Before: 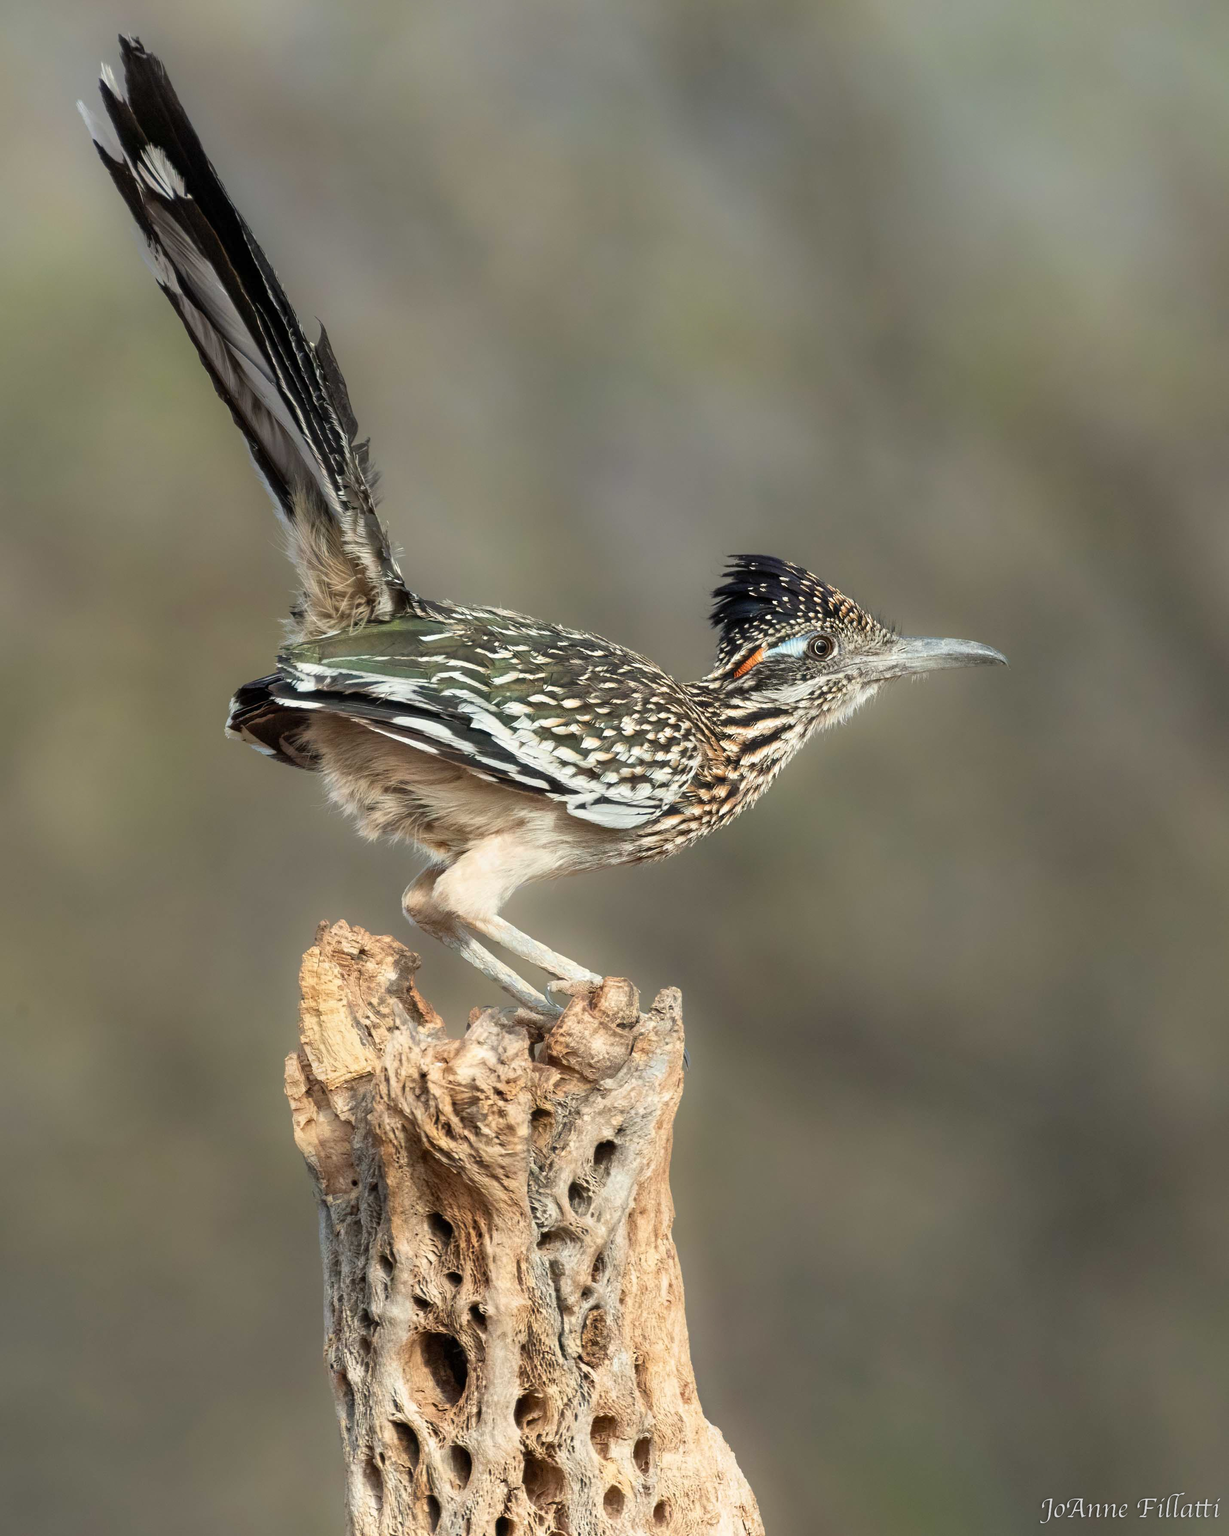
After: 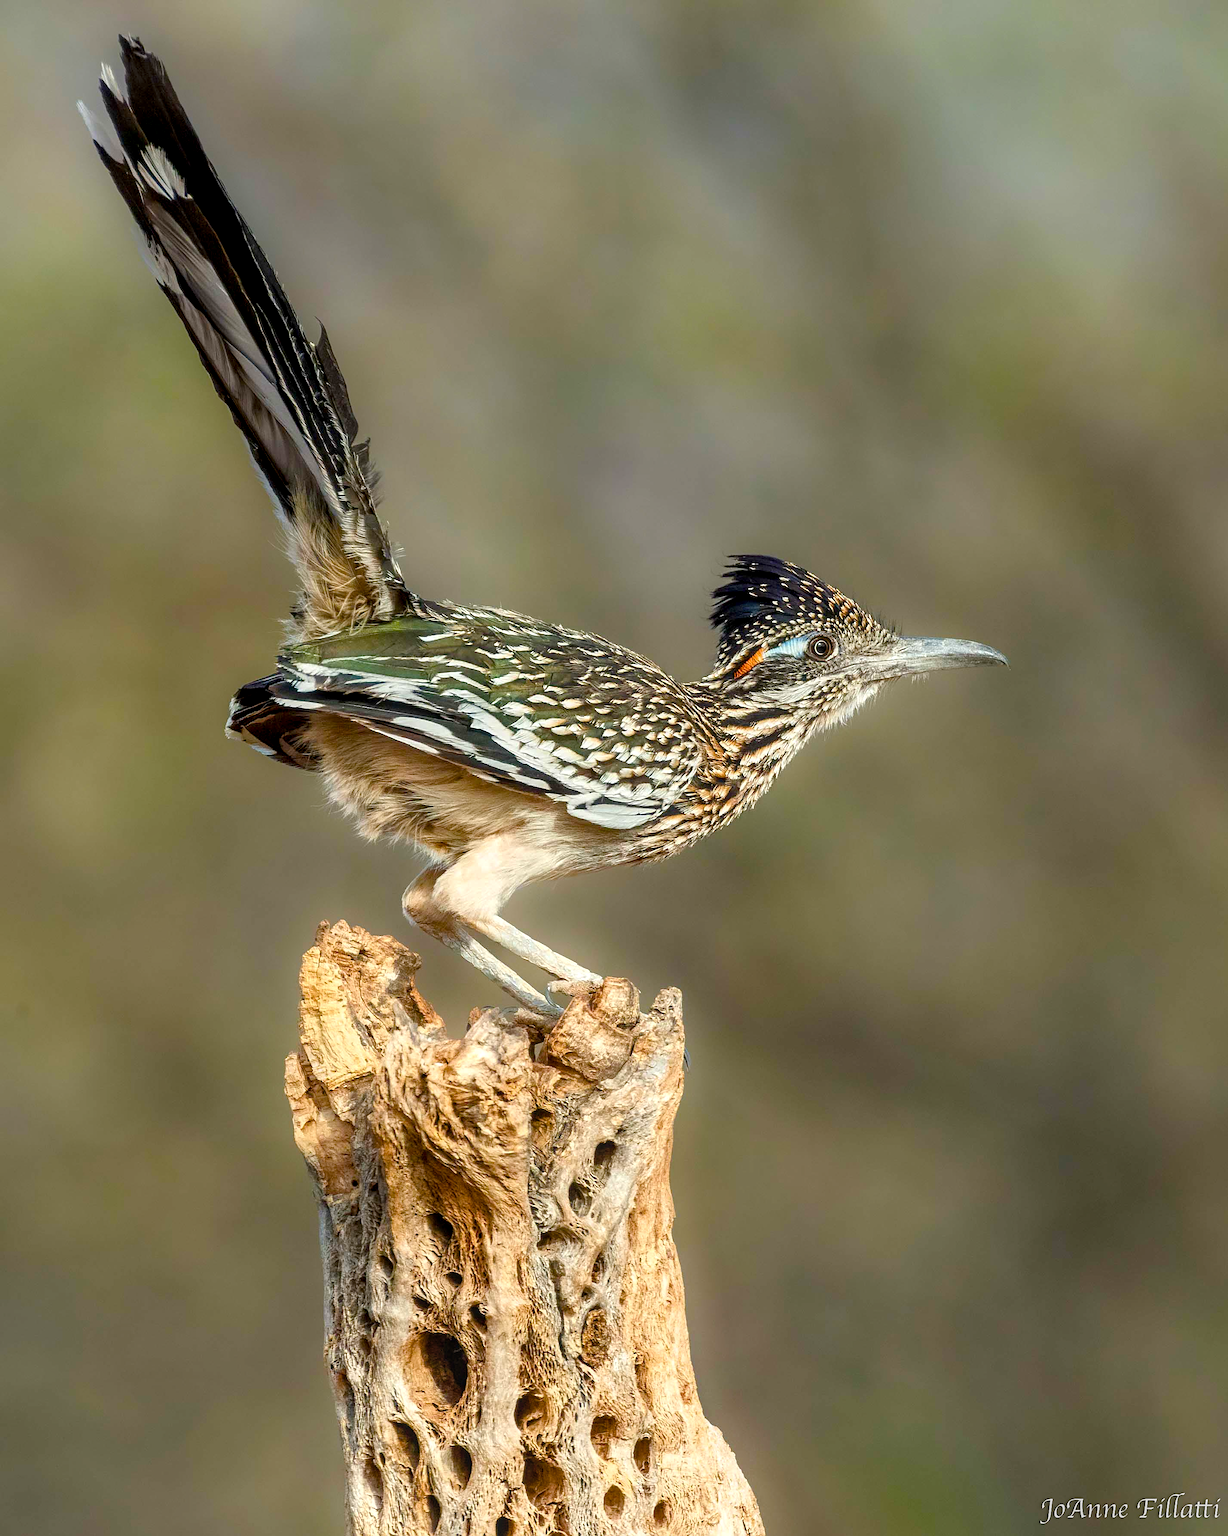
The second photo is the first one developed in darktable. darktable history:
local contrast: detail 130%
sharpen: on, module defaults
color balance rgb: perceptual saturation grading › global saturation 20%, perceptual saturation grading › highlights -25%, perceptual saturation grading › shadows 50.52%, global vibrance 40.24%
